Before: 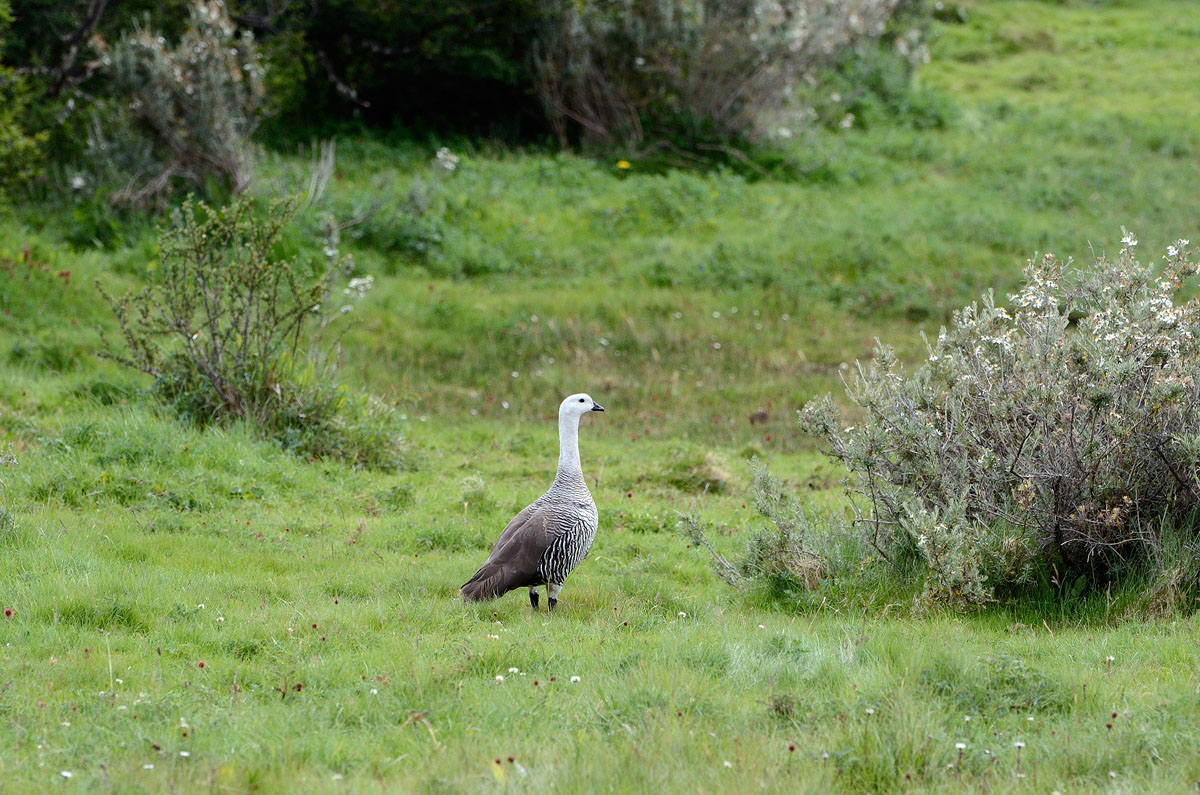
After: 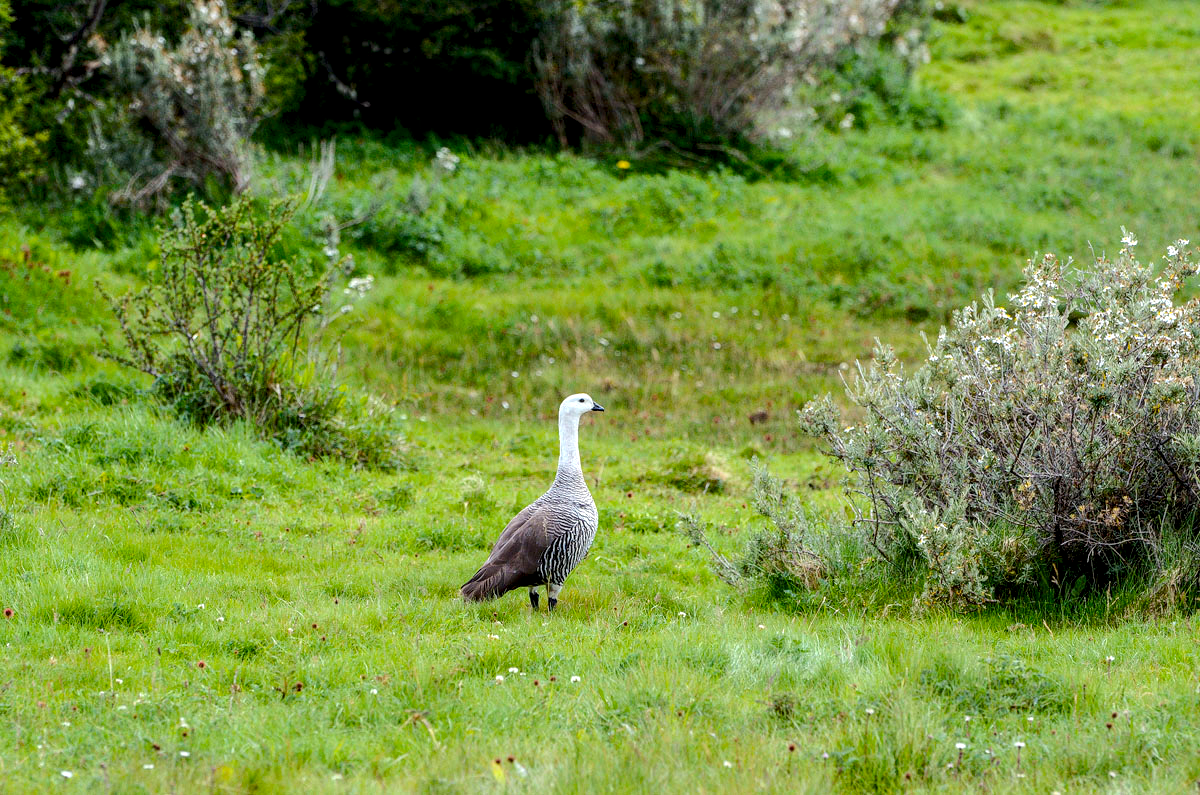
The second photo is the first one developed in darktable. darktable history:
local contrast: detail 150%
color balance rgb: perceptual saturation grading › global saturation 25%, perceptual brilliance grading › mid-tones 10%, perceptual brilliance grading › shadows 15%, global vibrance 20%
